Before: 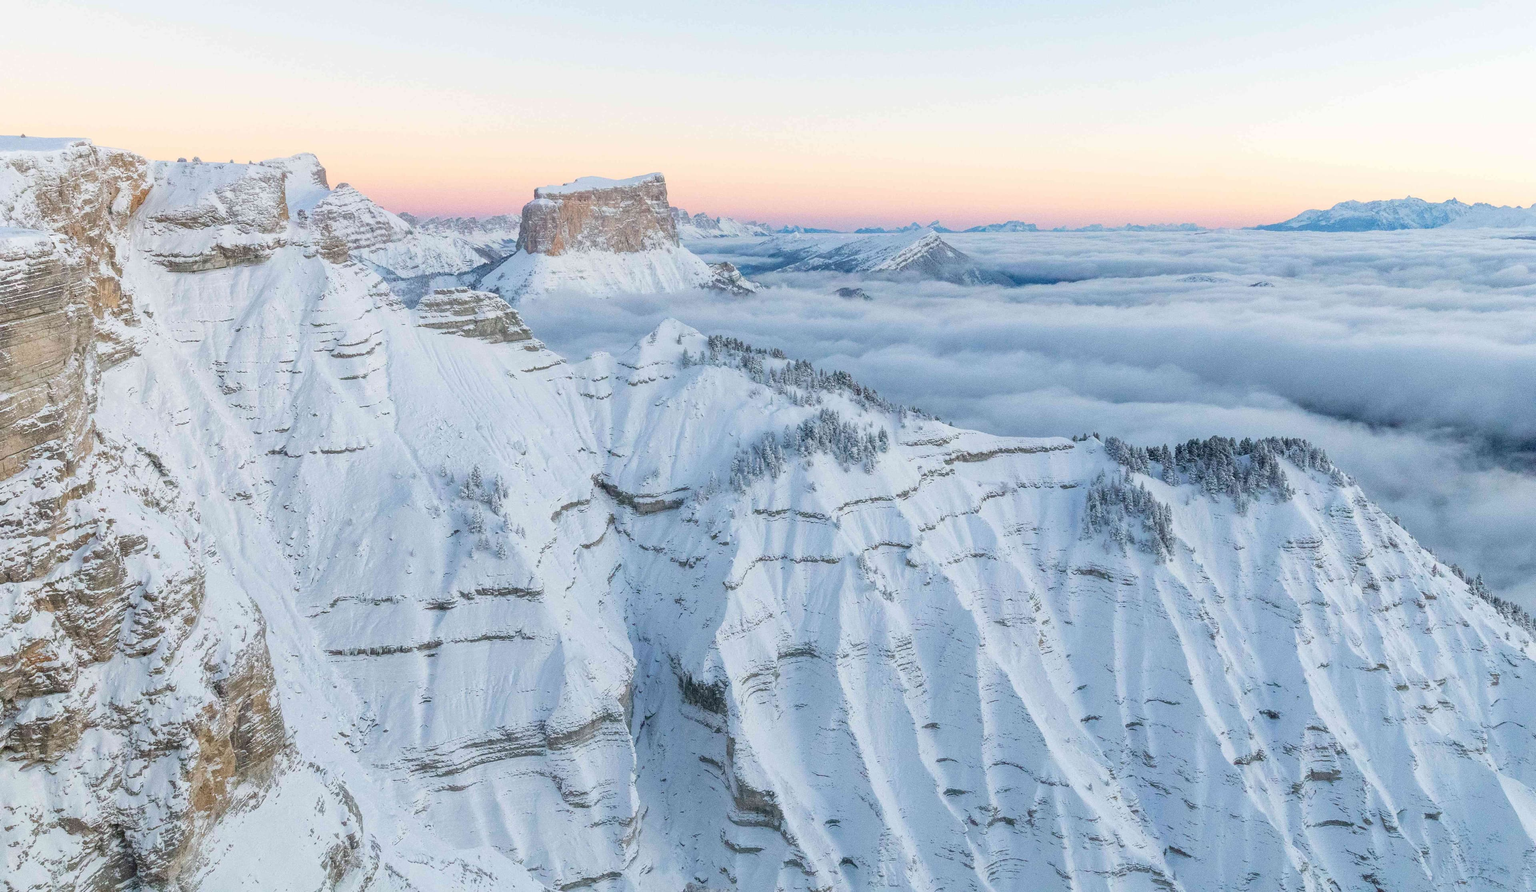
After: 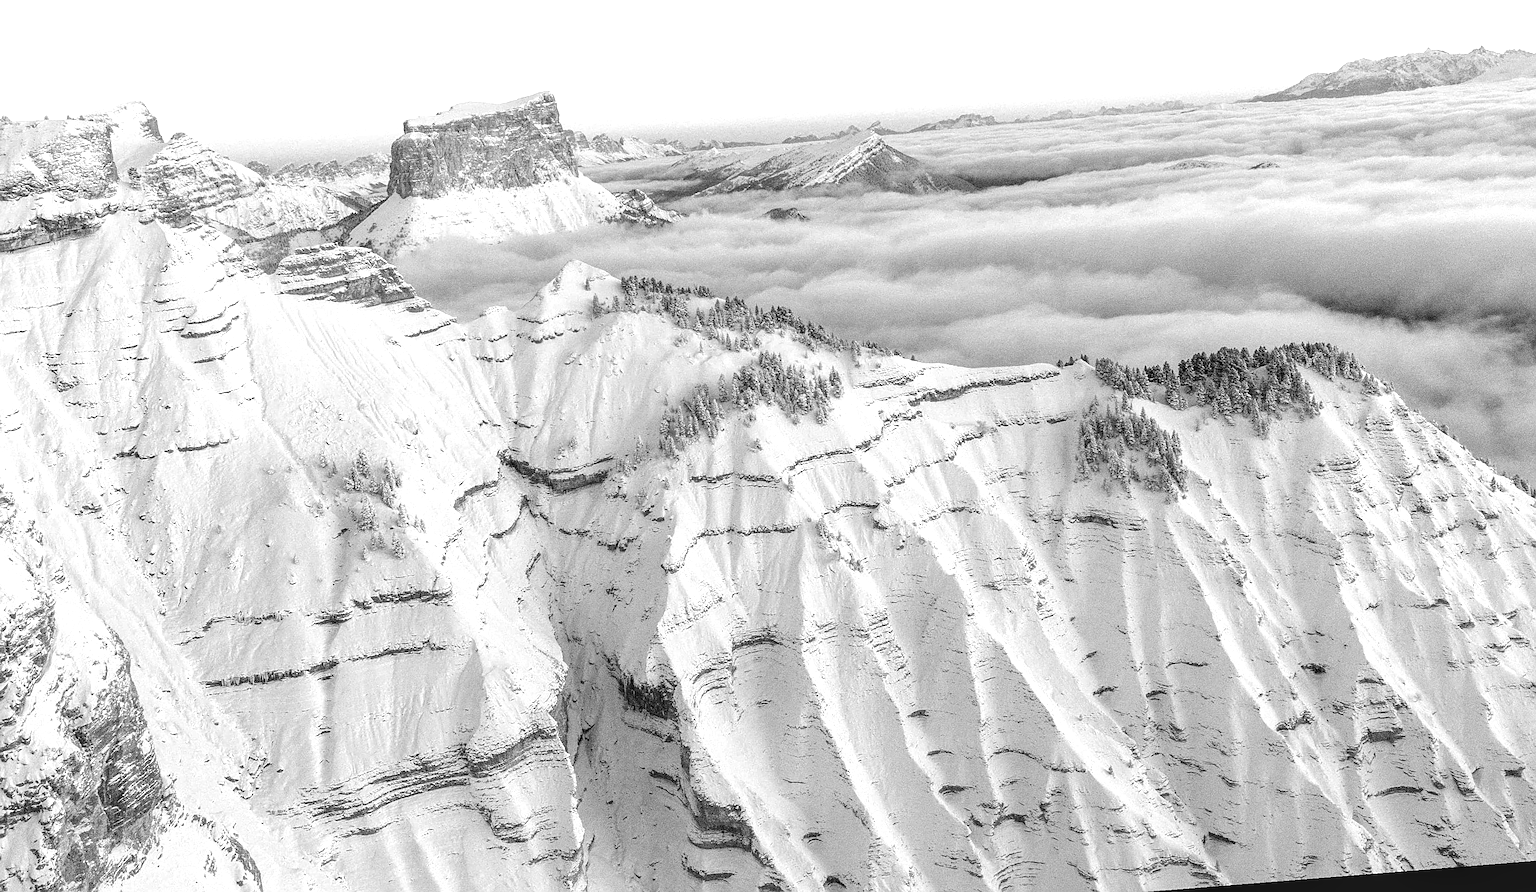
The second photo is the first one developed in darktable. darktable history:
rotate and perspective: rotation -4.57°, crop left 0.054, crop right 0.944, crop top 0.087, crop bottom 0.914
crop and rotate: left 8.262%, top 9.226%
monochrome: on, module defaults
exposure: exposure -0.064 EV, compensate highlight preservation false
contrast brightness saturation: saturation 0.13
local contrast: on, module defaults
sharpen: on, module defaults
tone equalizer: -8 EV -0.75 EV, -7 EV -0.7 EV, -6 EV -0.6 EV, -5 EV -0.4 EV, -3 EV 0.4 EV, -2 EV 0.6 EV, -1 EV 0.7 EV, +0 EV 0.75 EV, edges refinement/feathering 500, mask exposure compensation -1.57 EV, preserve details no
